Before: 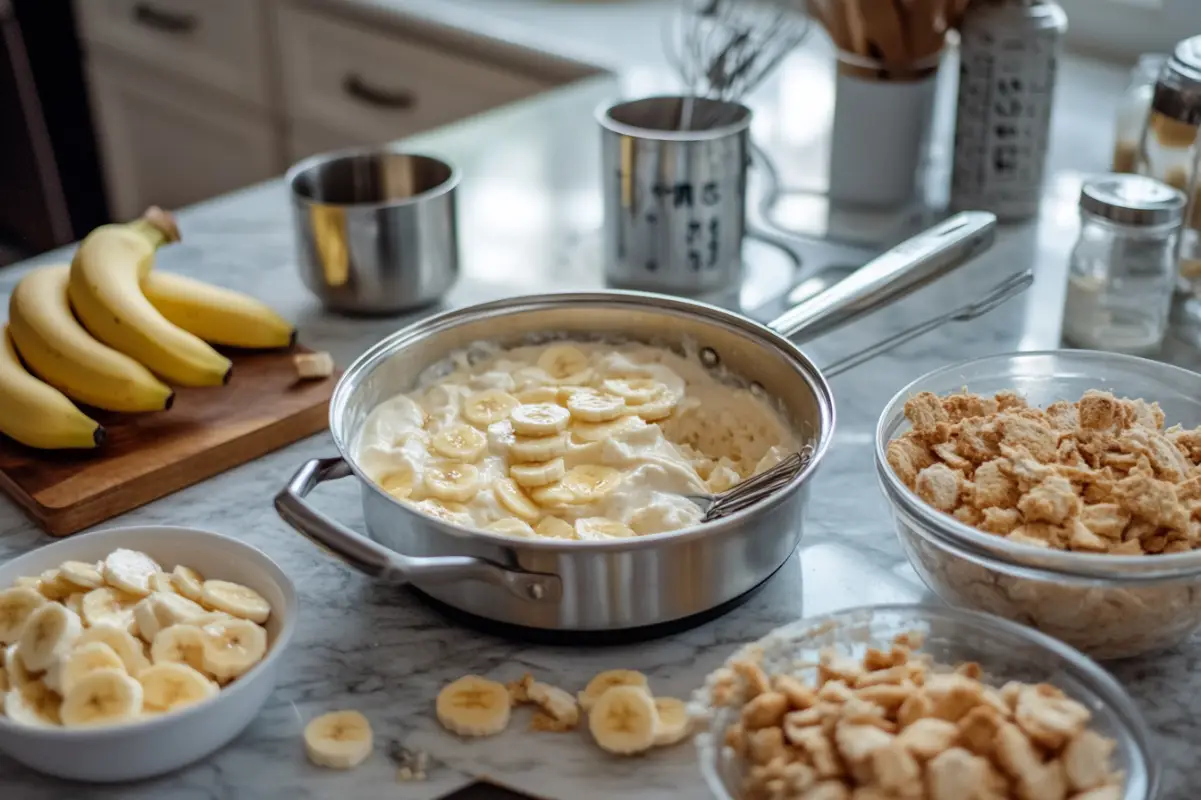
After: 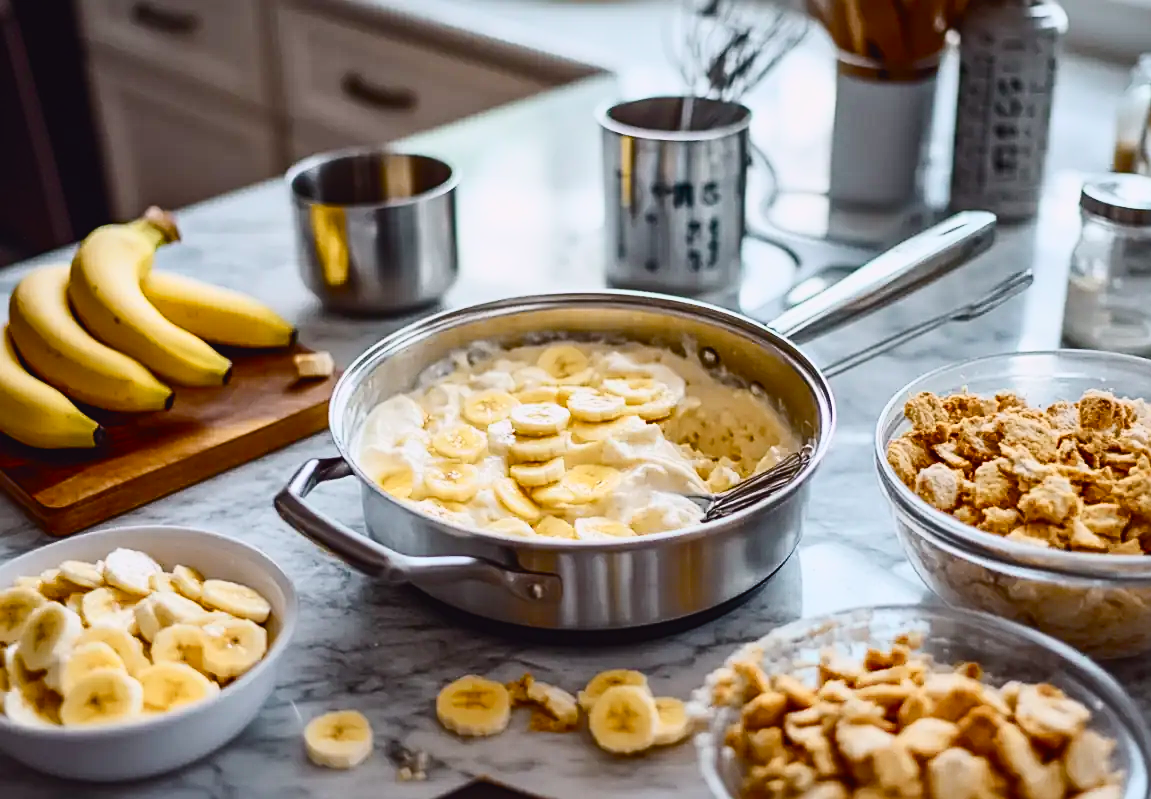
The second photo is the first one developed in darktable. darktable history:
crop: right 4.126%, bottom 0.031%
sharpen: on, module defaults
tone curve: curves: ch0 [(0, 0.031) (0.145, 0.106) (0.319, 0.269) (0.495, 0.544) (0.707, 0.833) (0.859, 0.931) (1, 0.967)]; ch1 [(0, 0) (0.279, 0.218) (0.424, 0.411) (0.495, 0.504) (0.538, 0.55) (0.578, 0.595) (0.707, 0.778) (1, 1)]; ch2 [(0, 0) (0.125, 0.089) (0.353, 0.329) (0.436, 0.432) (0.552, 0.554) (0.615, 0.674) (1, 1)], color space Lab, independent channels, preserve colors none
color balance rgb: perceptual saturation grading › global saturation 20%, perceptual saturation grading › highlights -25%, perceptual saturation grading › shadows 25%
